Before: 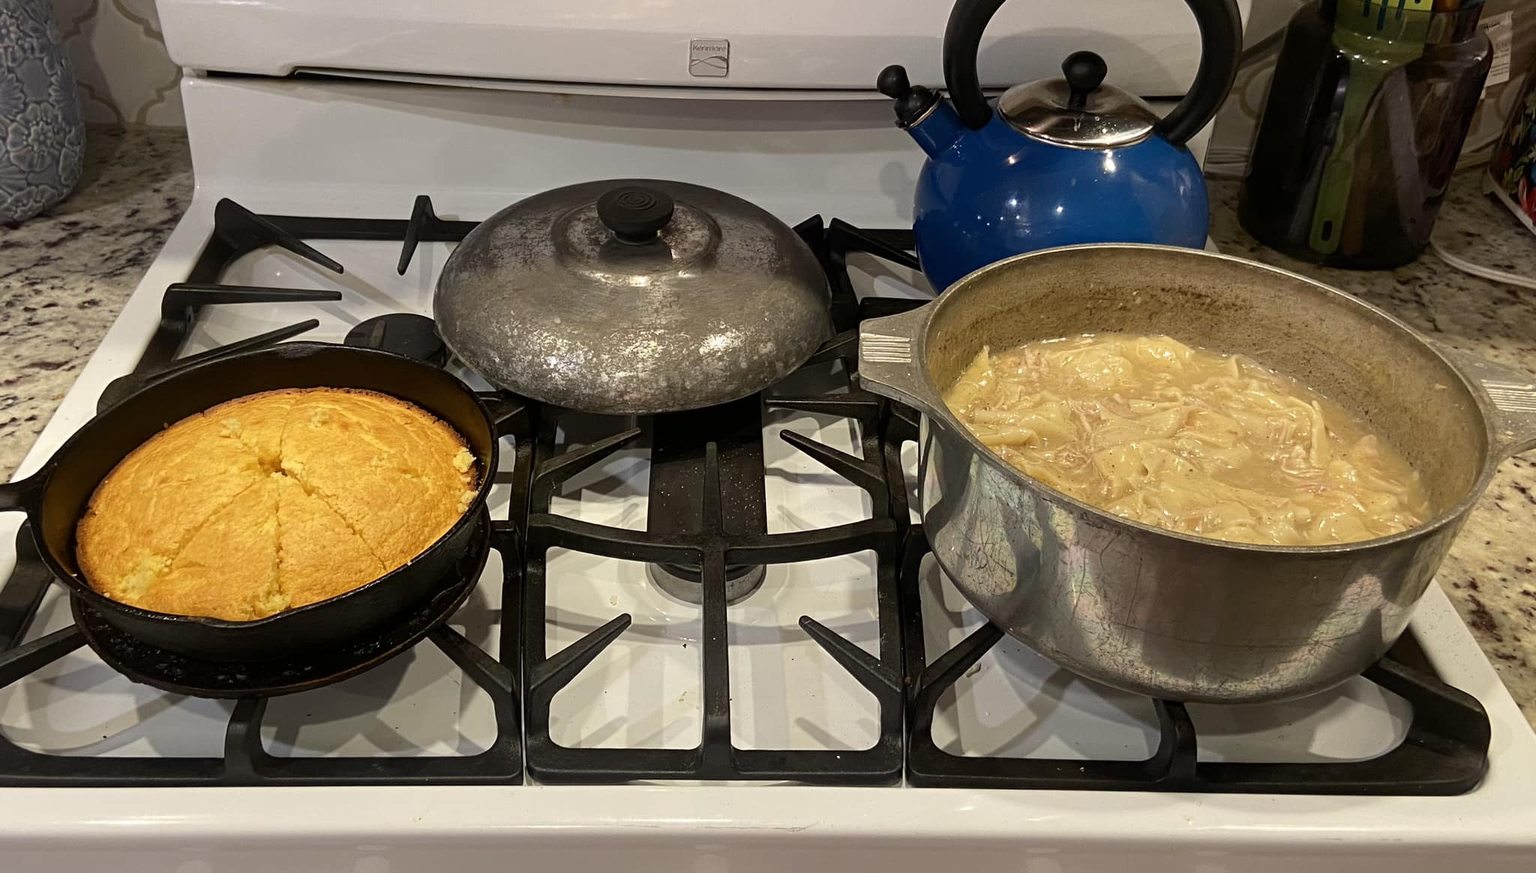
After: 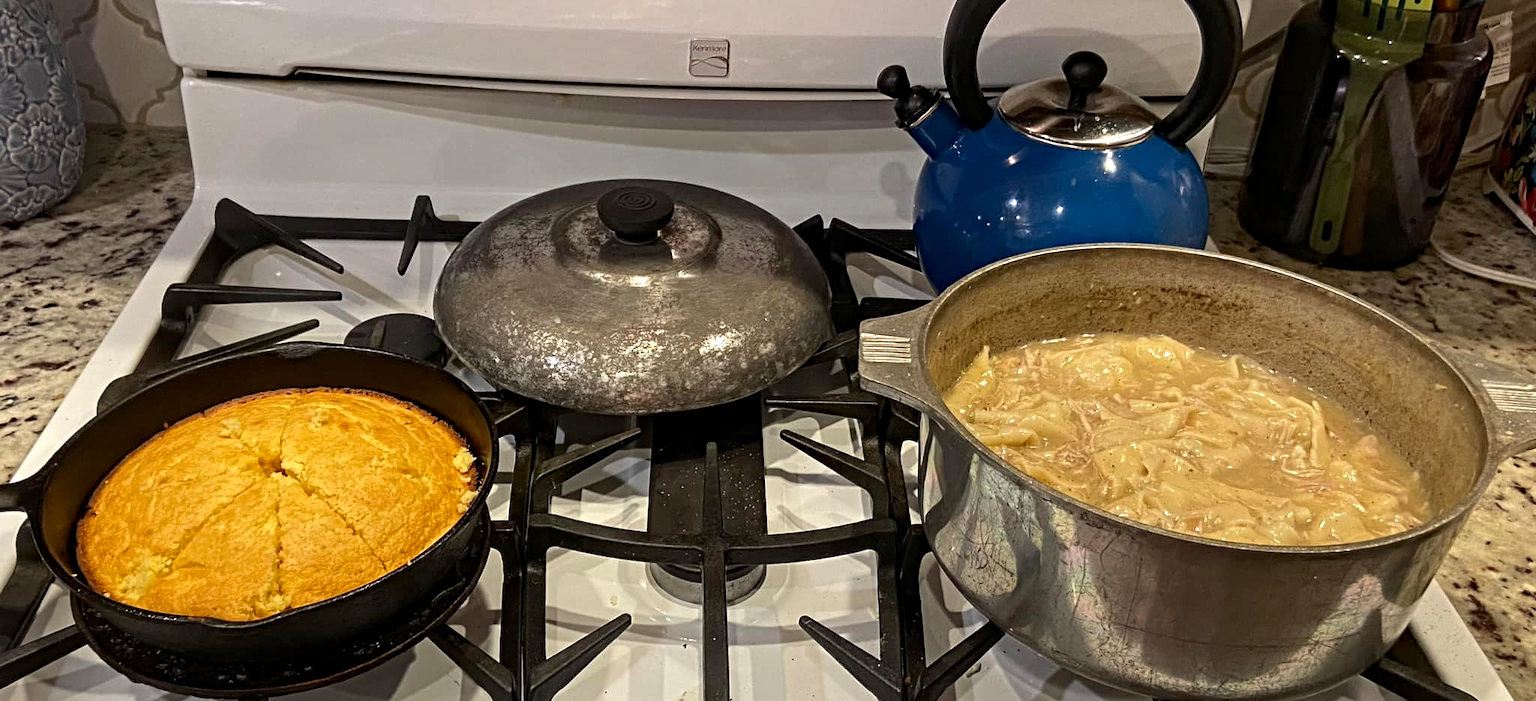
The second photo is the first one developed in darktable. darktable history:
crop: bottom 19.595%
contrast equalizer: octaves 7, y [[0.5, 0.501, 0.525, 0.597, 0.58, 0.514], [0.5 ×6], [0.5 ×6], [0 ×6], [0 ×6]]
